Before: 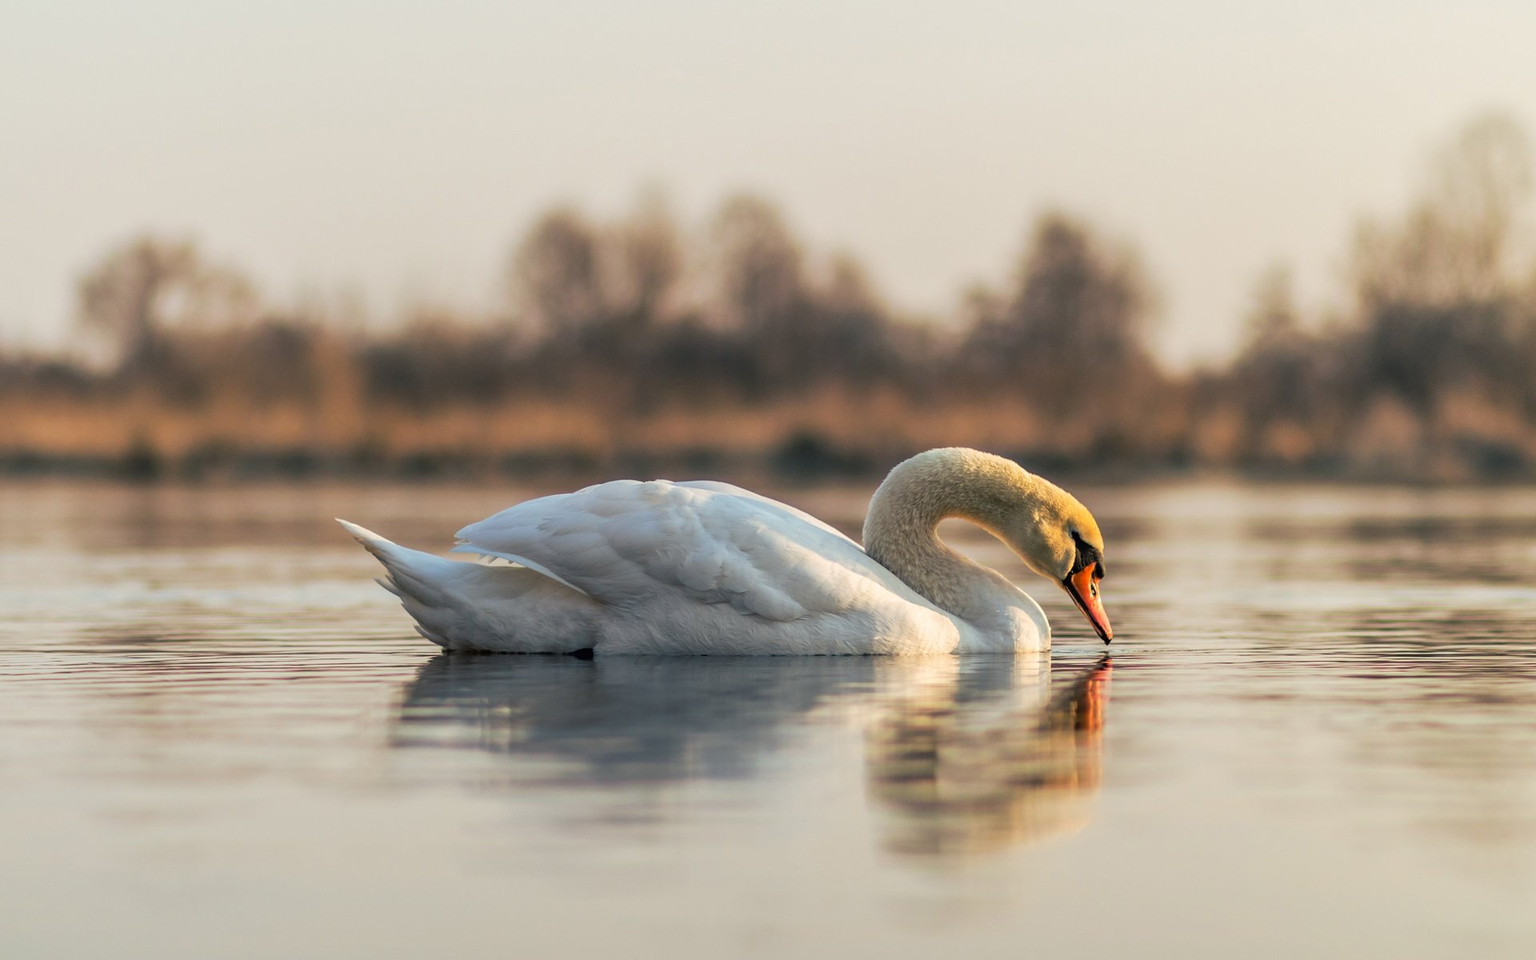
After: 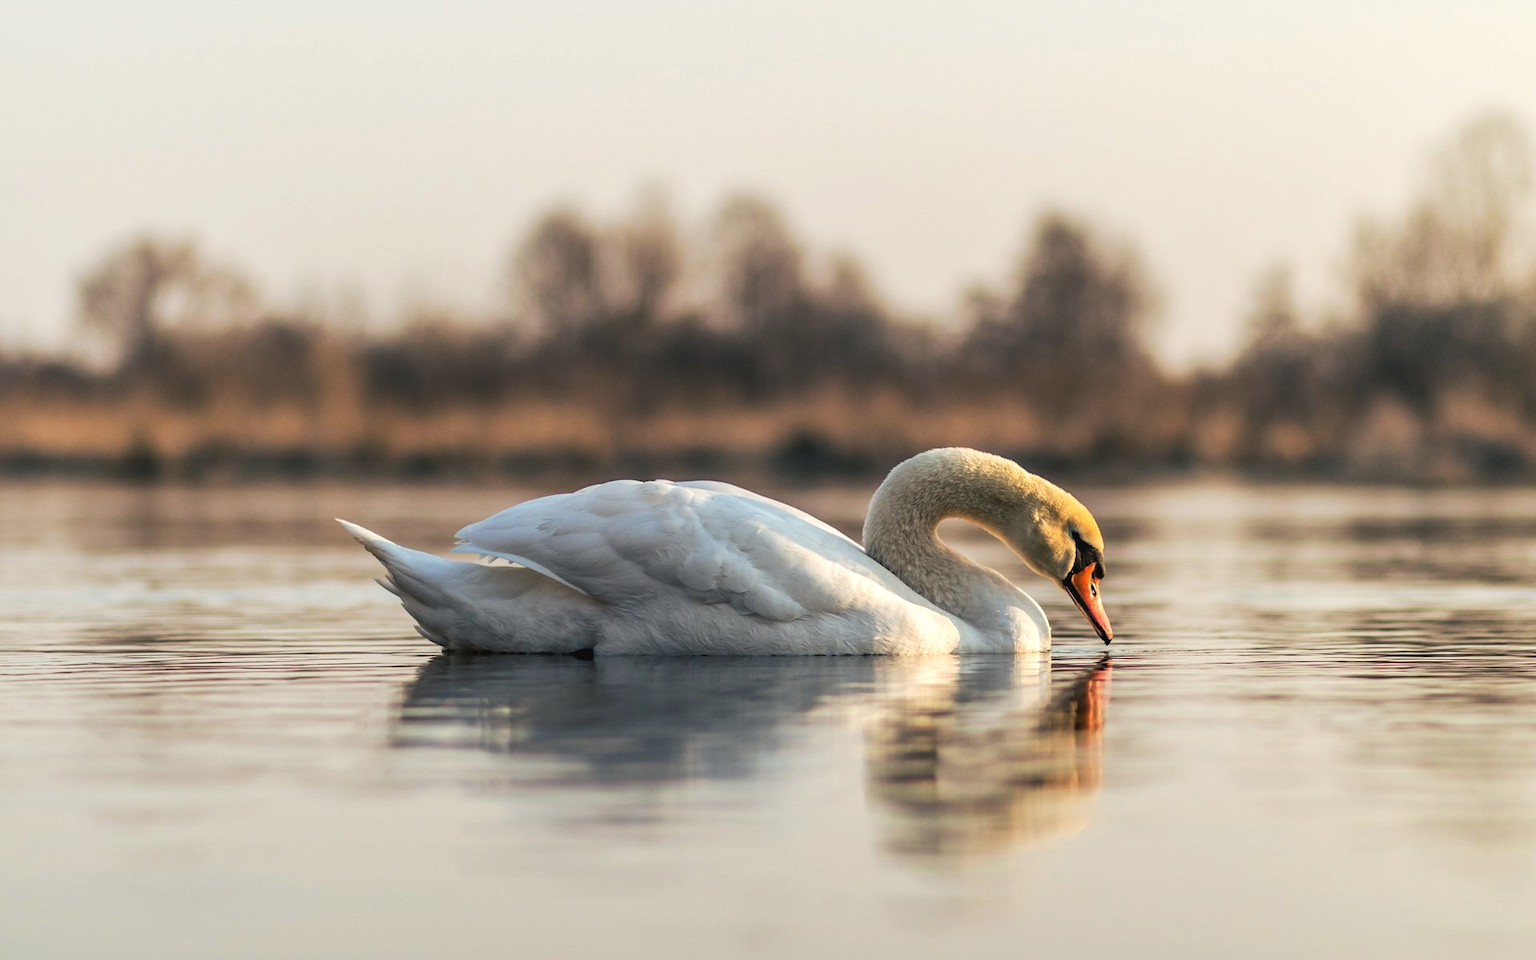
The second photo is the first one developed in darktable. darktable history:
tone equalizer: -8 EV -0.384 EV, -7 EV -0.414 EV, -6 EV -0.361 EV, -5 EV -0.204 EV, -3 EV 0.202 EV, -2 EV 0.315 EV, -1 EV 0.374 EV, +0 EV 0.412 EV, edges refinement/feathering 500, mask exposure compensation -1.57 EV, preserve details no
contrast brightness saturation: contrast -0.071, brightness -0.044, saturation -0.108
